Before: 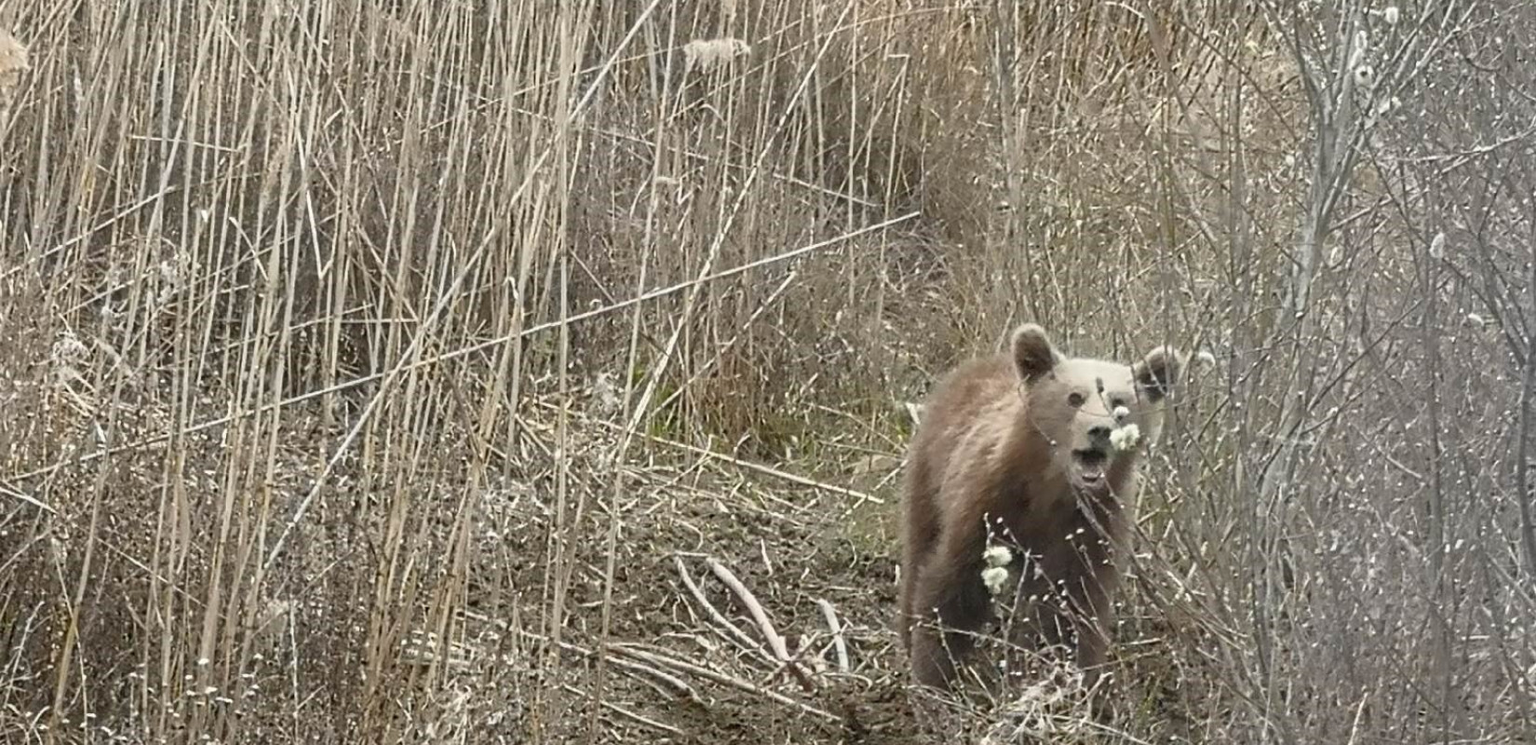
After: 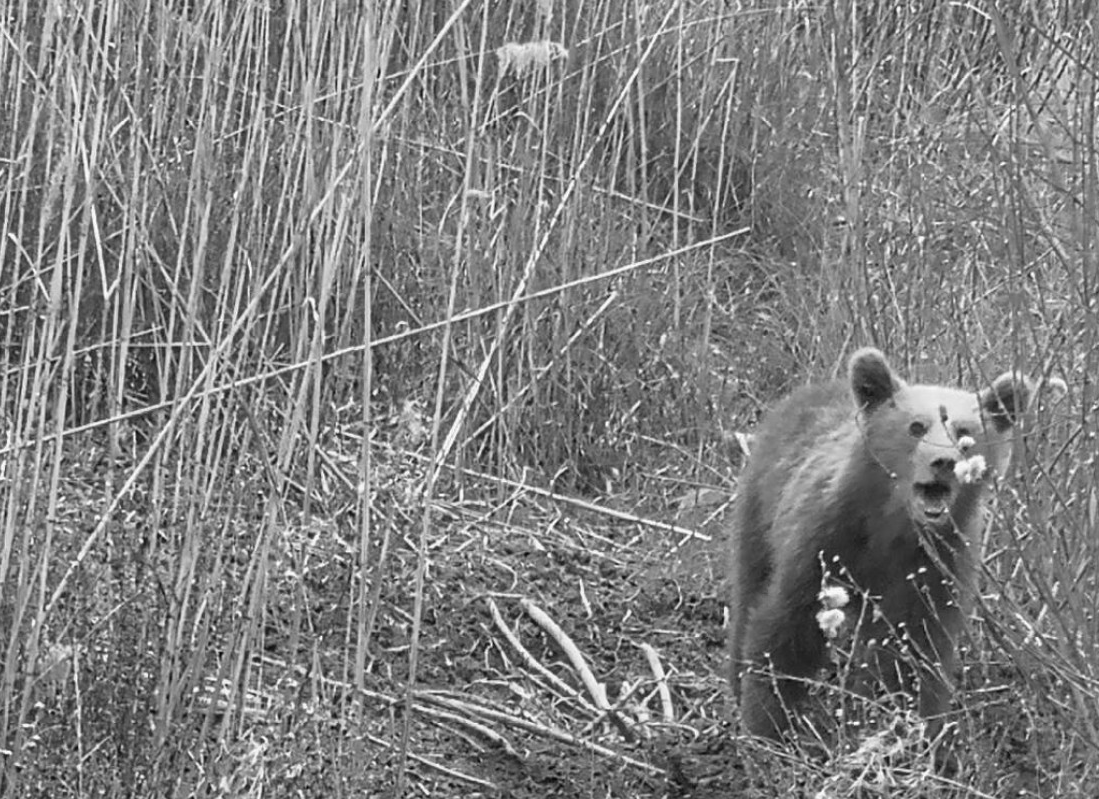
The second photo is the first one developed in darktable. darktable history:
shadows and highlights: shadows 60, soften with gaussian
crop and rotate: left 14.436%, right 18.898%
monochrome: a -3.63, b -0.465
